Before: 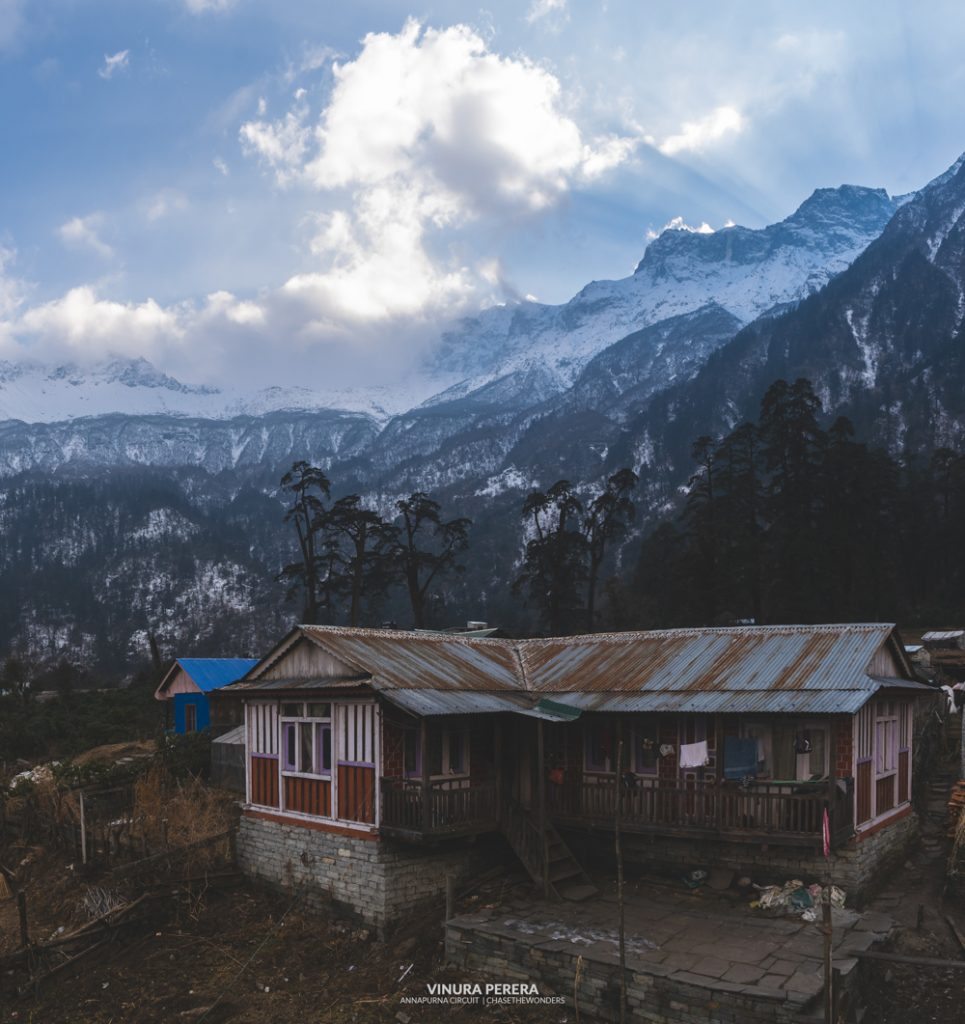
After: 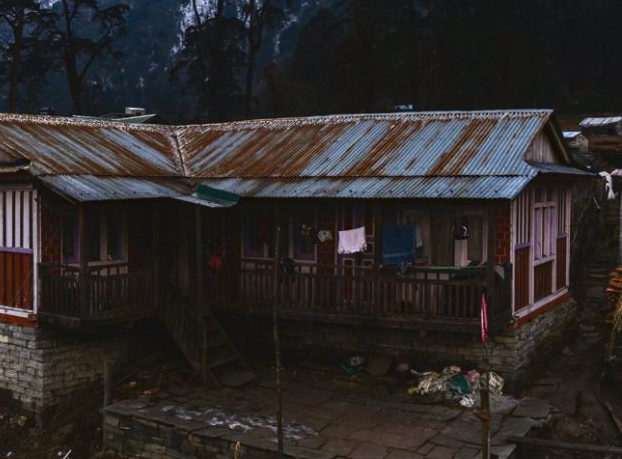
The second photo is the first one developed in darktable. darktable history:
contrast brightness saturation: contrast 0.1, brightness -0.26, saturation 0.14
local contrast: detail 110%
haze removal: compatibility mode true, adaptive false
exposure: black level correction 0, exposure 0.877 EV, compensate exposure bias true, compensate highlight preservation false
crop and rotate: left 35.509%, top 50.238%, bottom 4.934%
